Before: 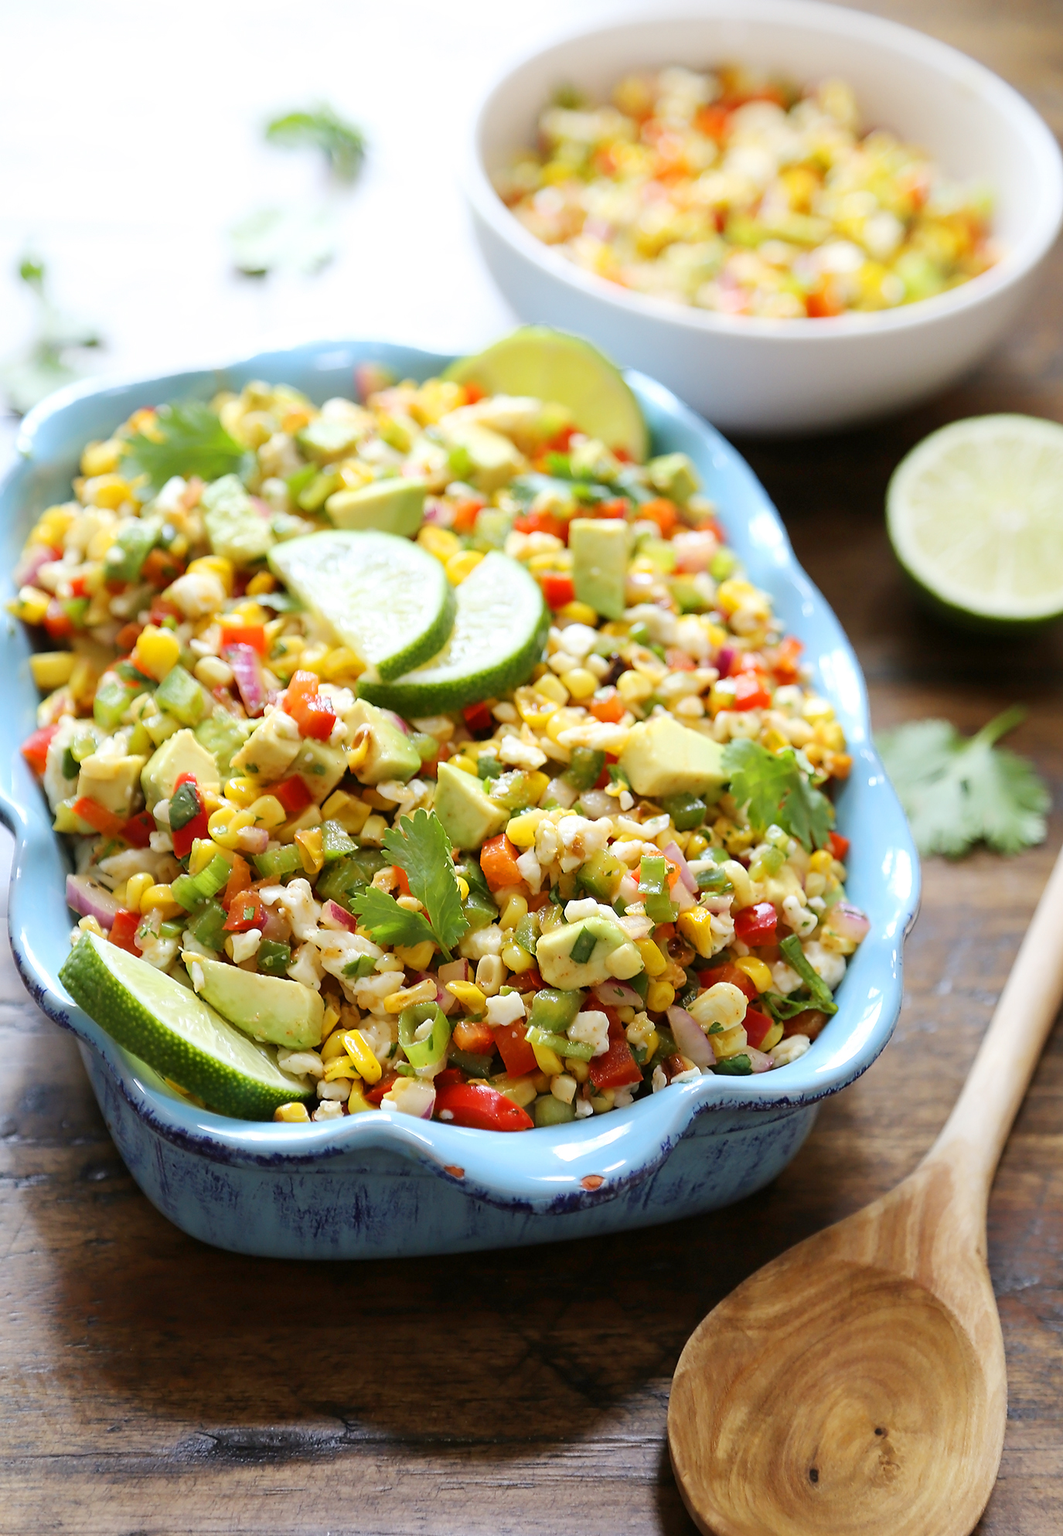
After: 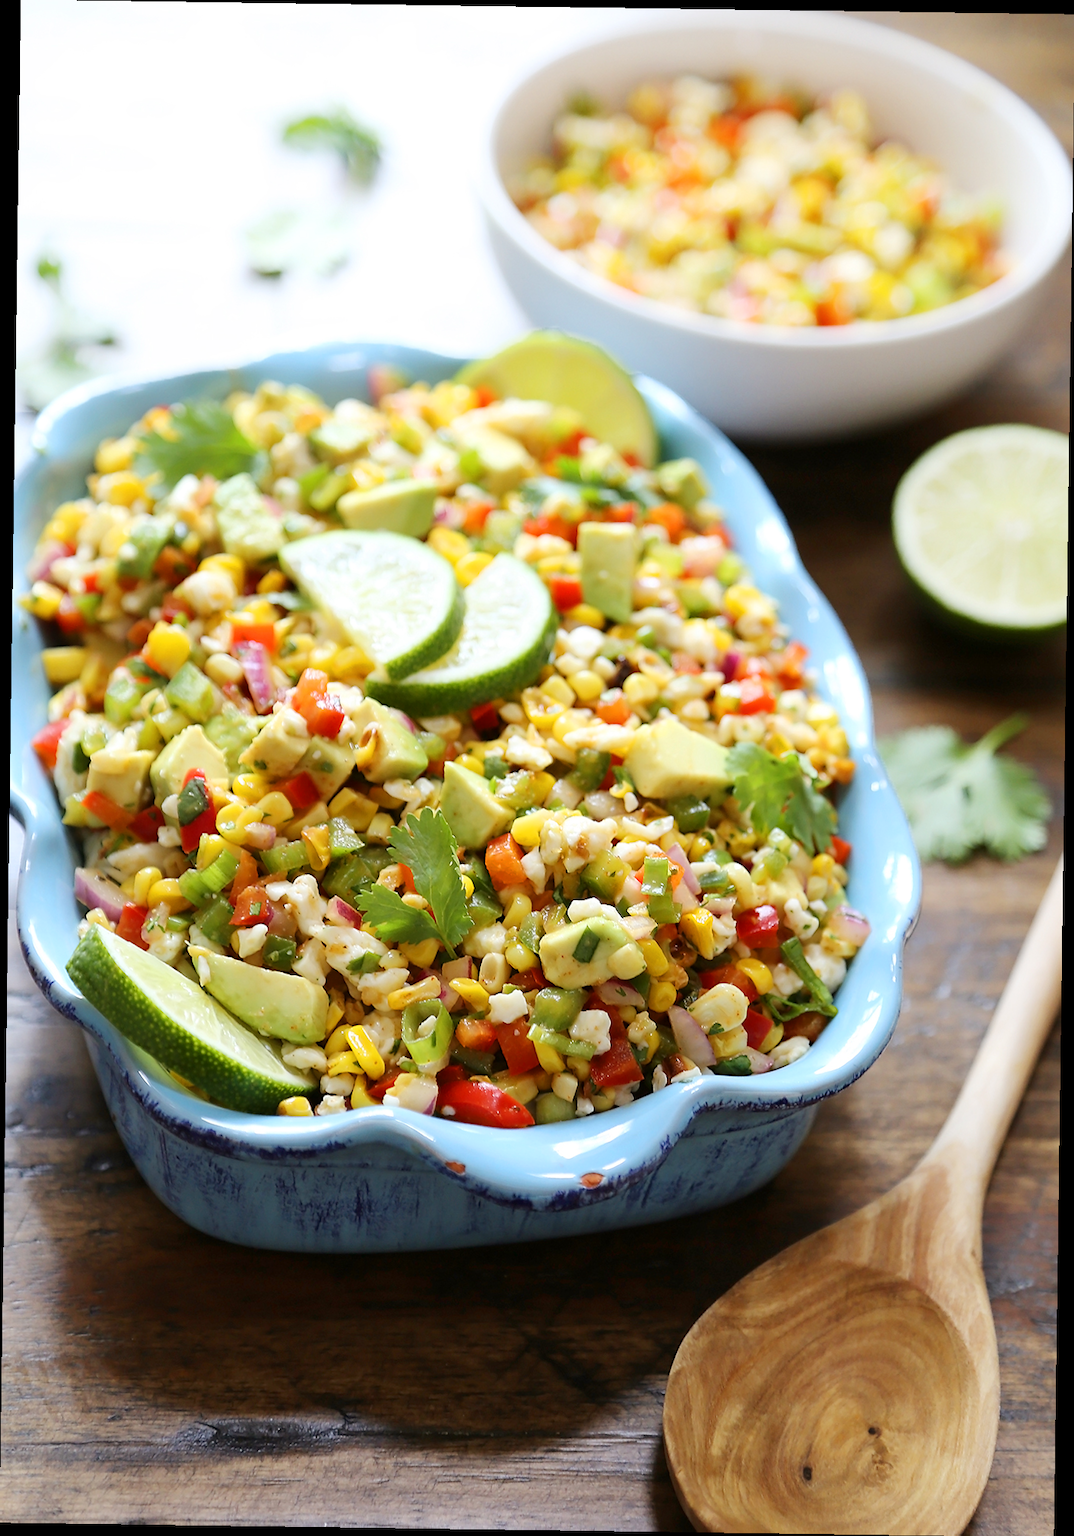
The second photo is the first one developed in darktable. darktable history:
contrast brightness saturation: contrast 0.07
rotate and perspective: rotation 0.8°, automatic cropping off
